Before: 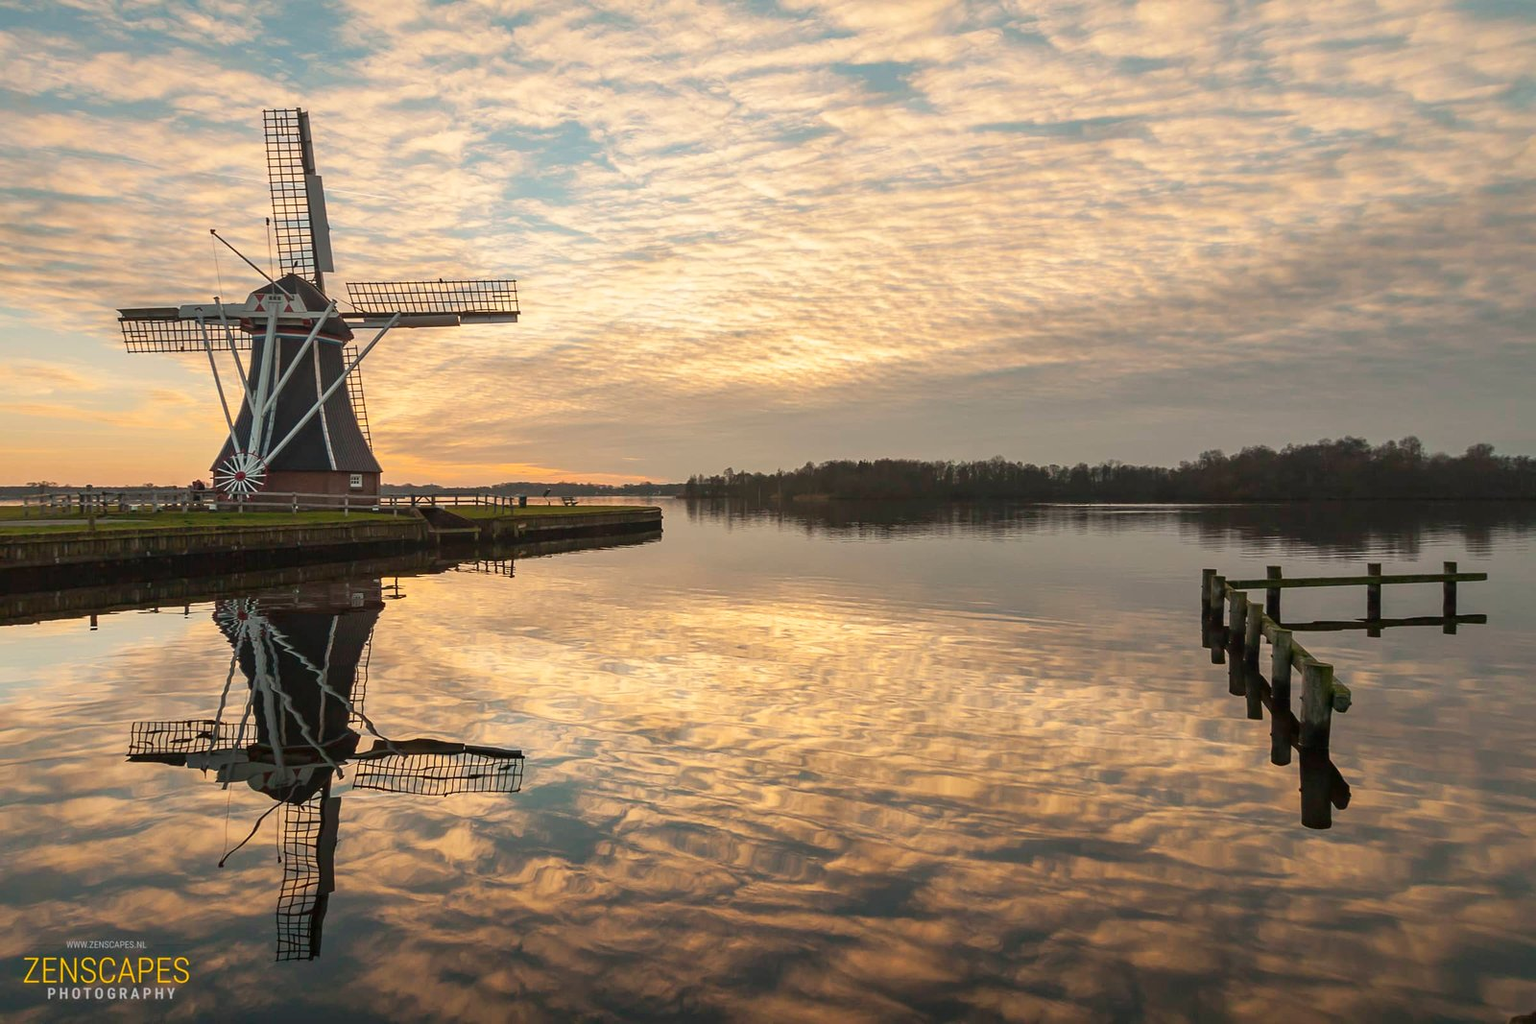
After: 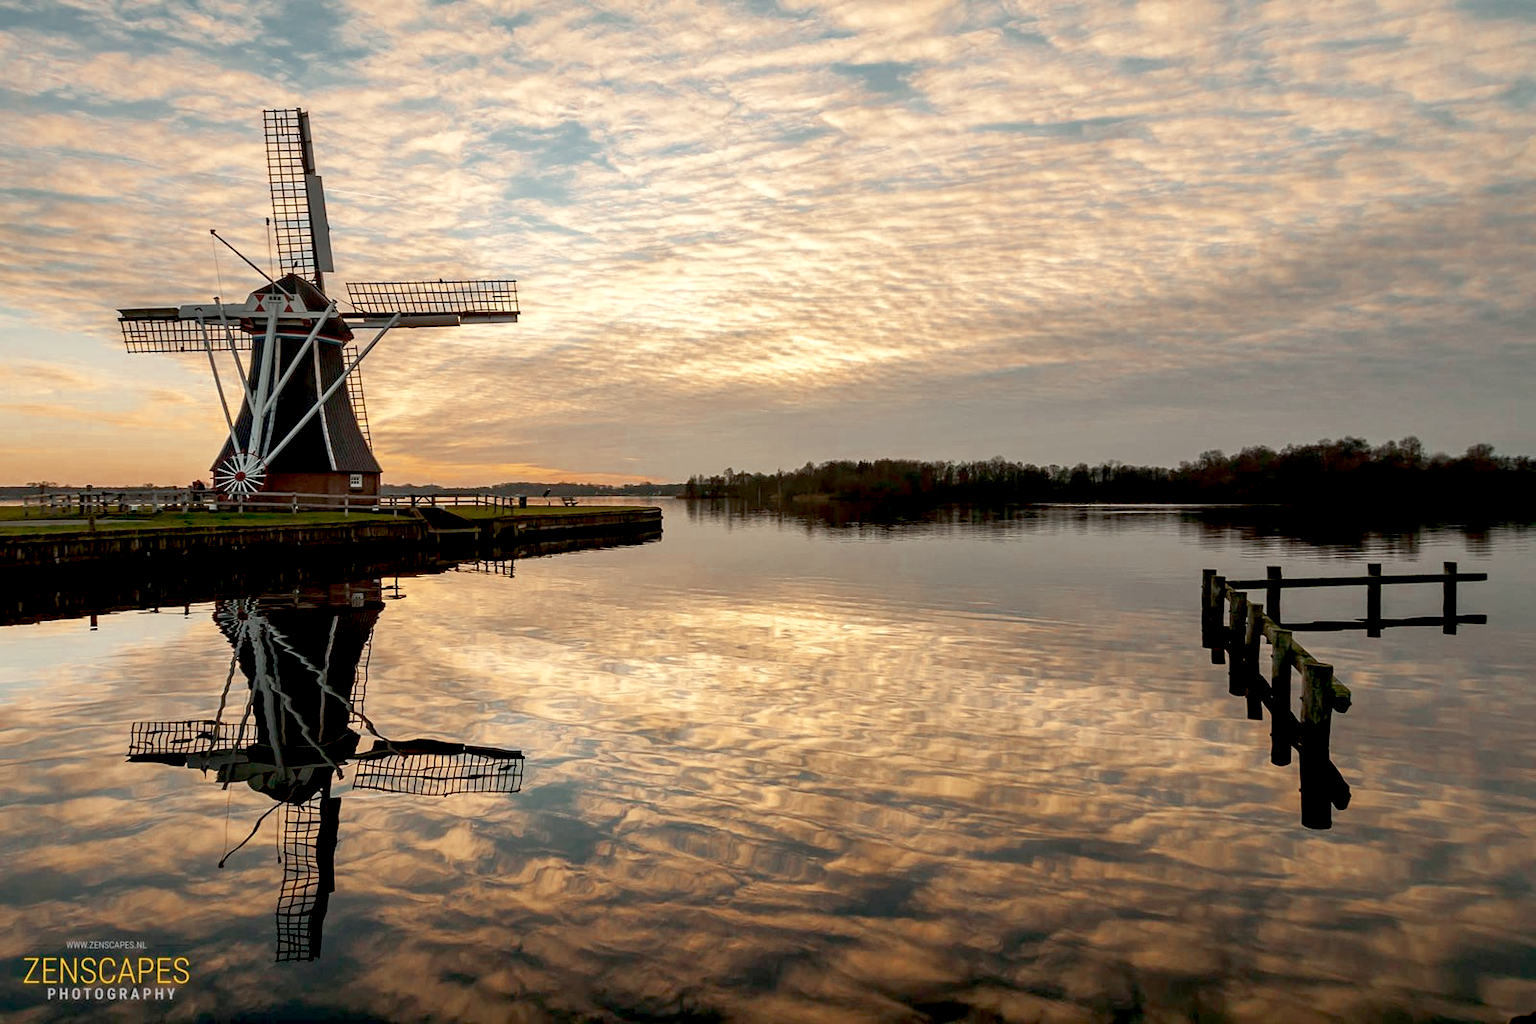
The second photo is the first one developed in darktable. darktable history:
exposure: black level correction 0.025, exposure 0.182 EV, compensate highlight preservation false
color zones: curves: ch0 [(0, 0.5) (0.125, 0.4) (0.25, 0.5) (0.375, 0.4) (0.5, 0.4) (0.625, 0.35) (0.75, 0.35) (0.875, 0.5)]; ch1 [(0, 0.35) (0.125, 0.45) (0.25, 0.35) (0.375, 0.35) (0.5, 0.35) (0.625, 0.35) (0.75, 0.45) (0.875, 0.35)]; ch2 [(0, 0.6) (0.125, 0.5) (0.25, 0.5) (0.375, 0.6) (0.5, 0.6) (0.625, 0.5) (0.75, 0.5) (0.875, 0.5)]
